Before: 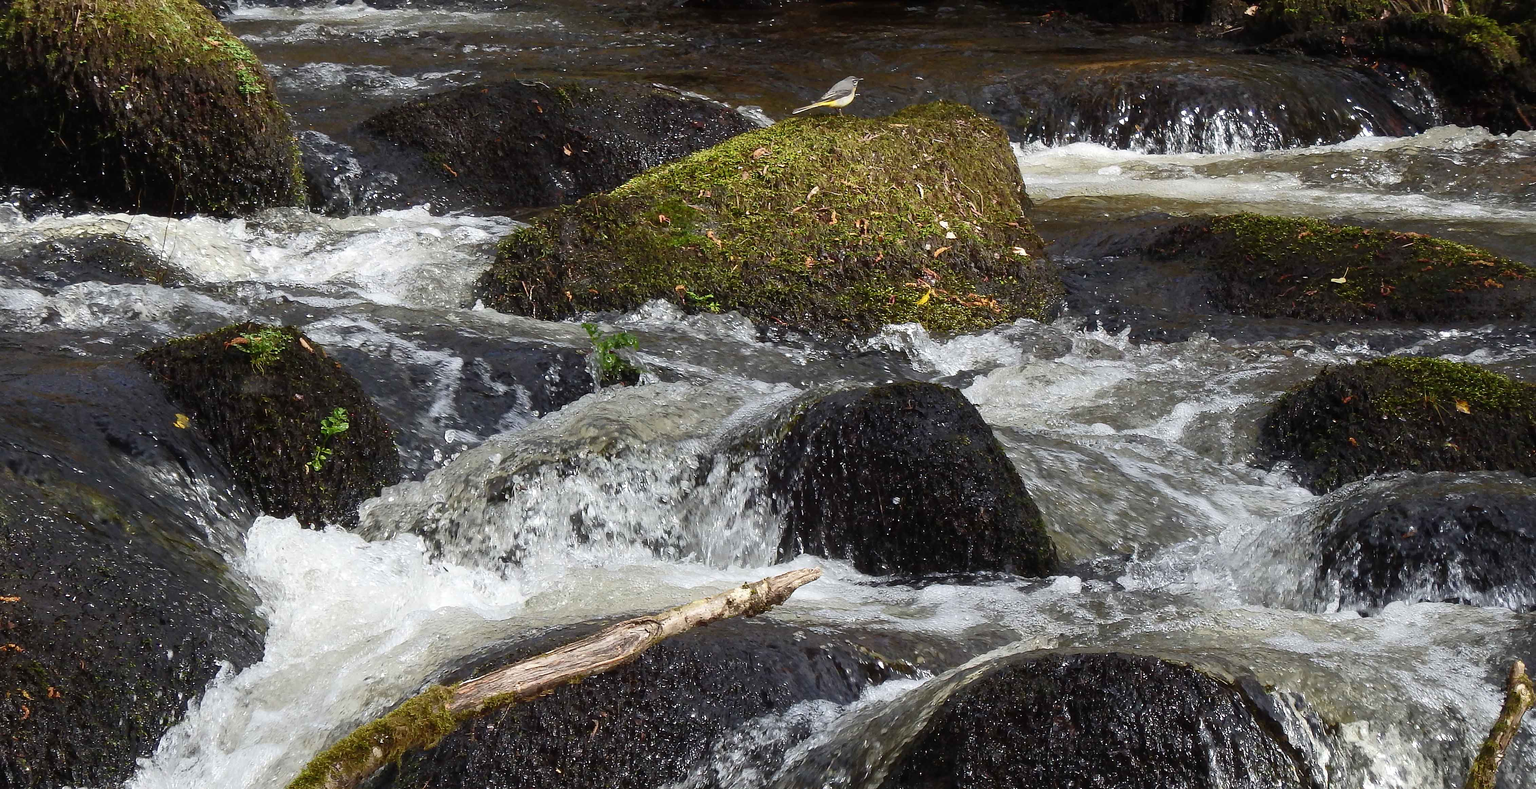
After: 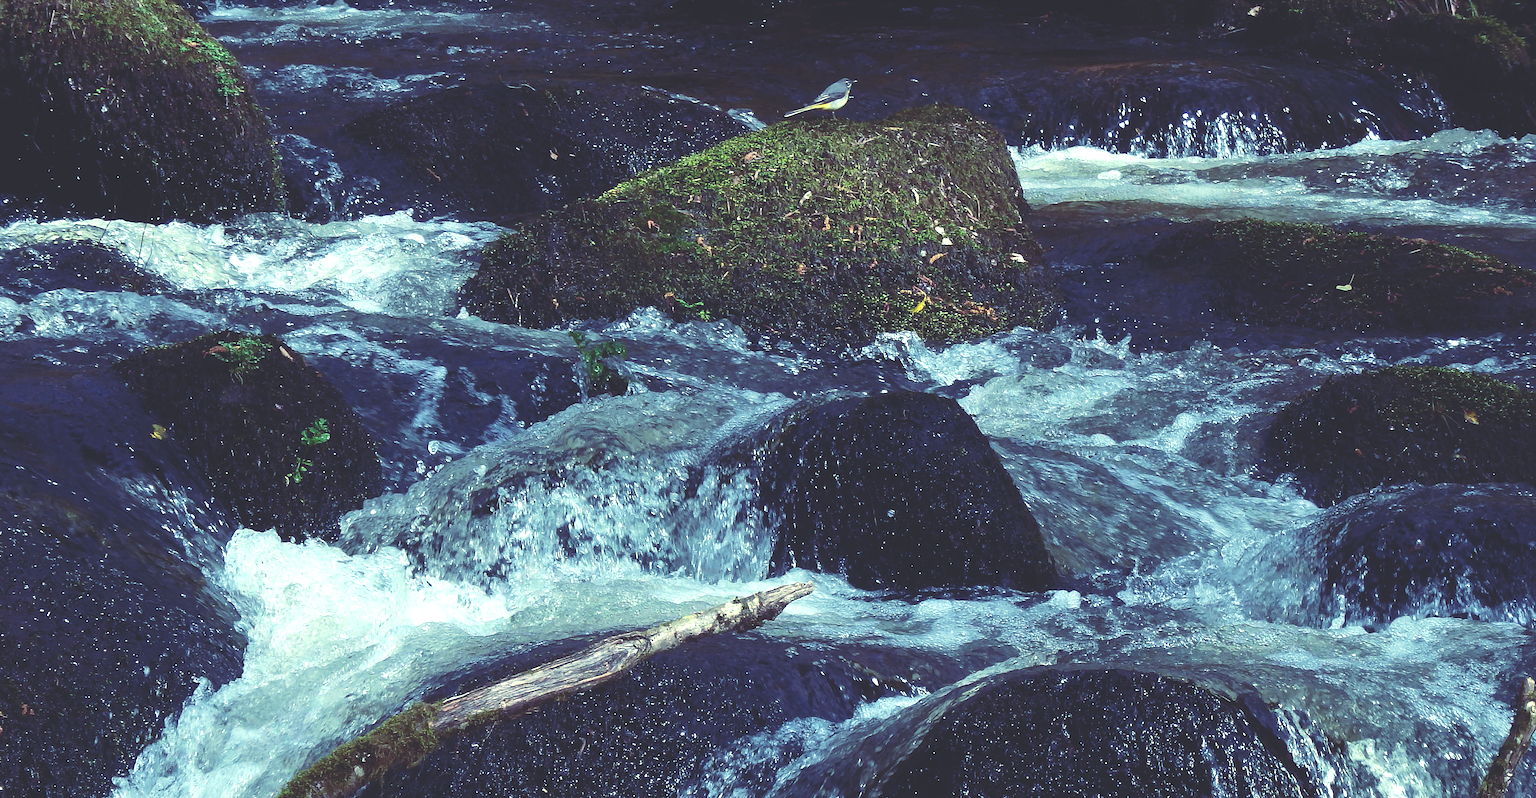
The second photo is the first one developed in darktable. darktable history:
color balance: contrast 10%
rgb curve: curves: ch0 [(0, 0.186) (0.314, 0.284) (0.576, 0.466) (0.805, 0.691) (0.936, 0.886)]; ch1 [(0, 0.186) (0.314, 0.284) (0.581, 0.534) (0.771, 0.746) (0.936, 0.958)]; ch2 [(0, 0.216) (0.275, 0.39) (1, 1)], mode RGB, independent channels, compensate middle gray true, preserve colors none
crop and rotate: left 1.774%, right 0.633%, bottom 1.28%
